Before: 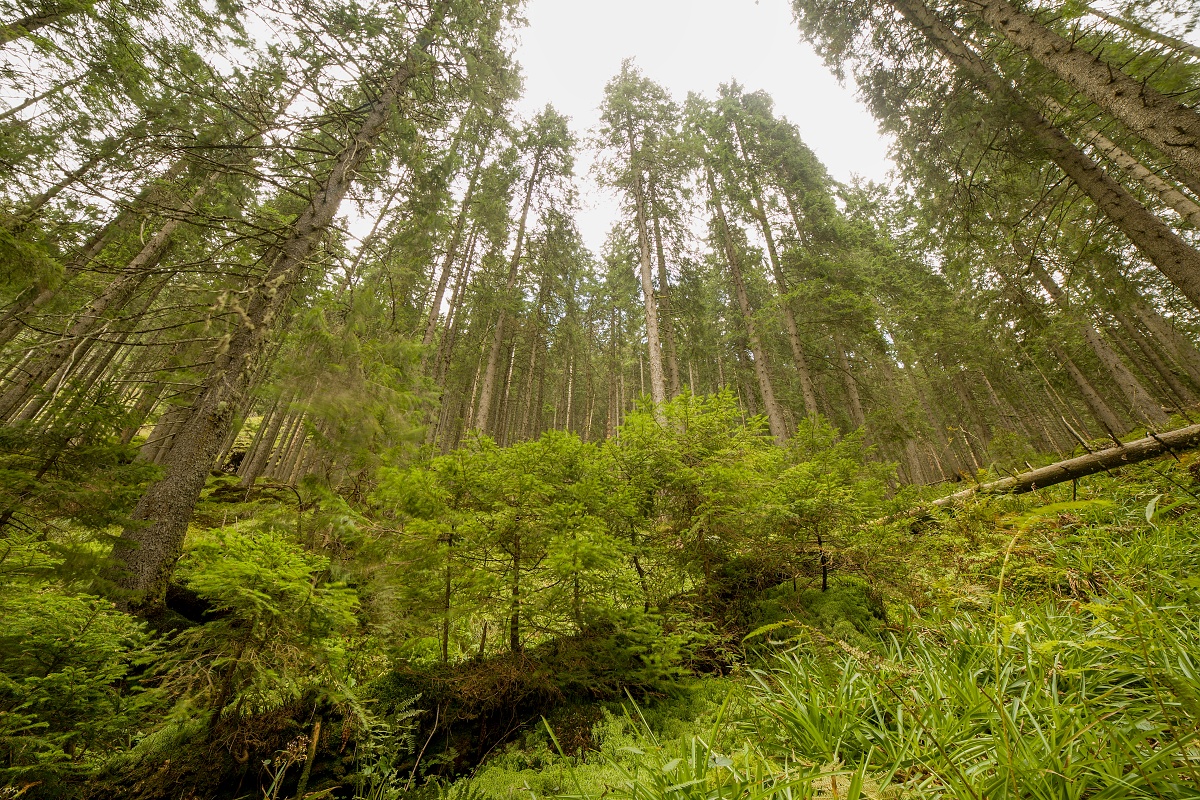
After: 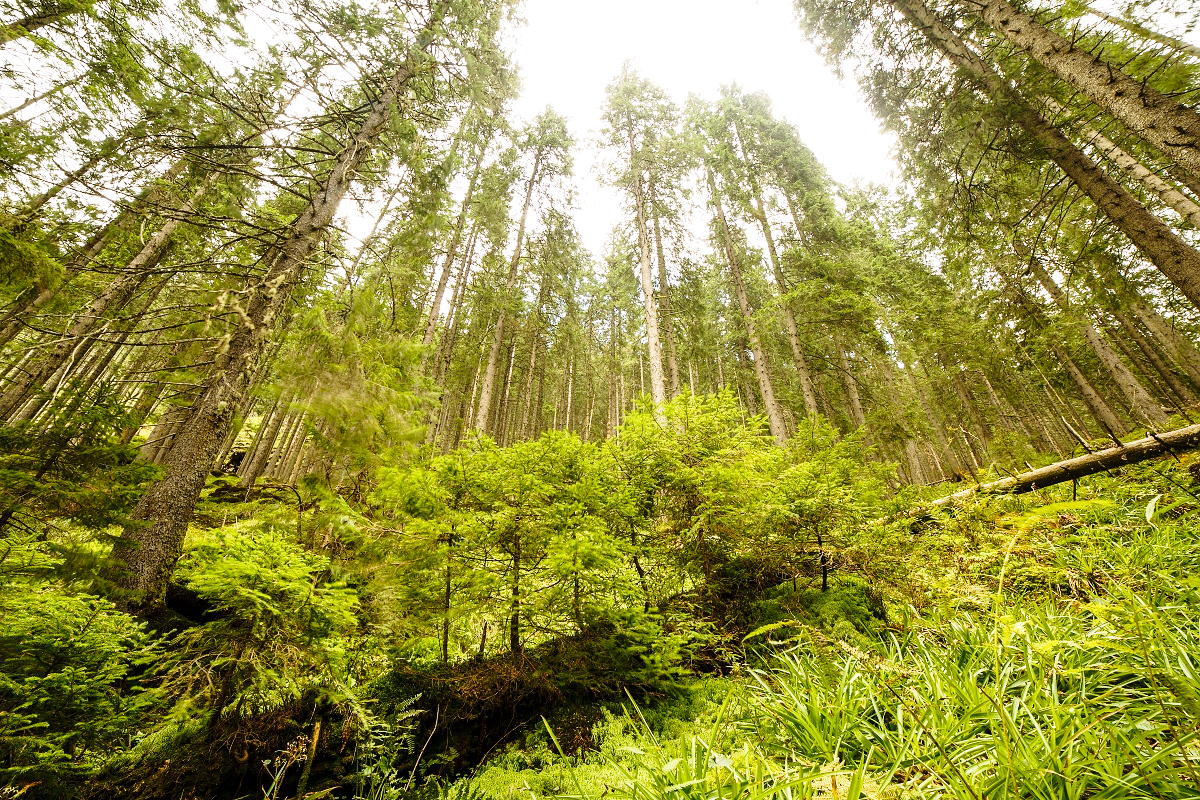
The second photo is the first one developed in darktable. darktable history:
base curve: curves: ch0 [(0, 0) (0.028, 0.03) (0.121, 0.232) (0.46, 0.748) (0.859, 0.968) (1, 1)], preserve colors none
tone equalizer: -8 EV -0.417 EV, -7 EV -0.389 EV, -6 EV -0.333 EV, -5 EV -0.222 EV, -3 EV 0.222 EV, -2 EV 0.333 EV, -1 EV 0.389 EV, +0 EV 0.417 EV, edges refinement/feathering 500, mask exposure compensation -1.57 EV, preserve details no
